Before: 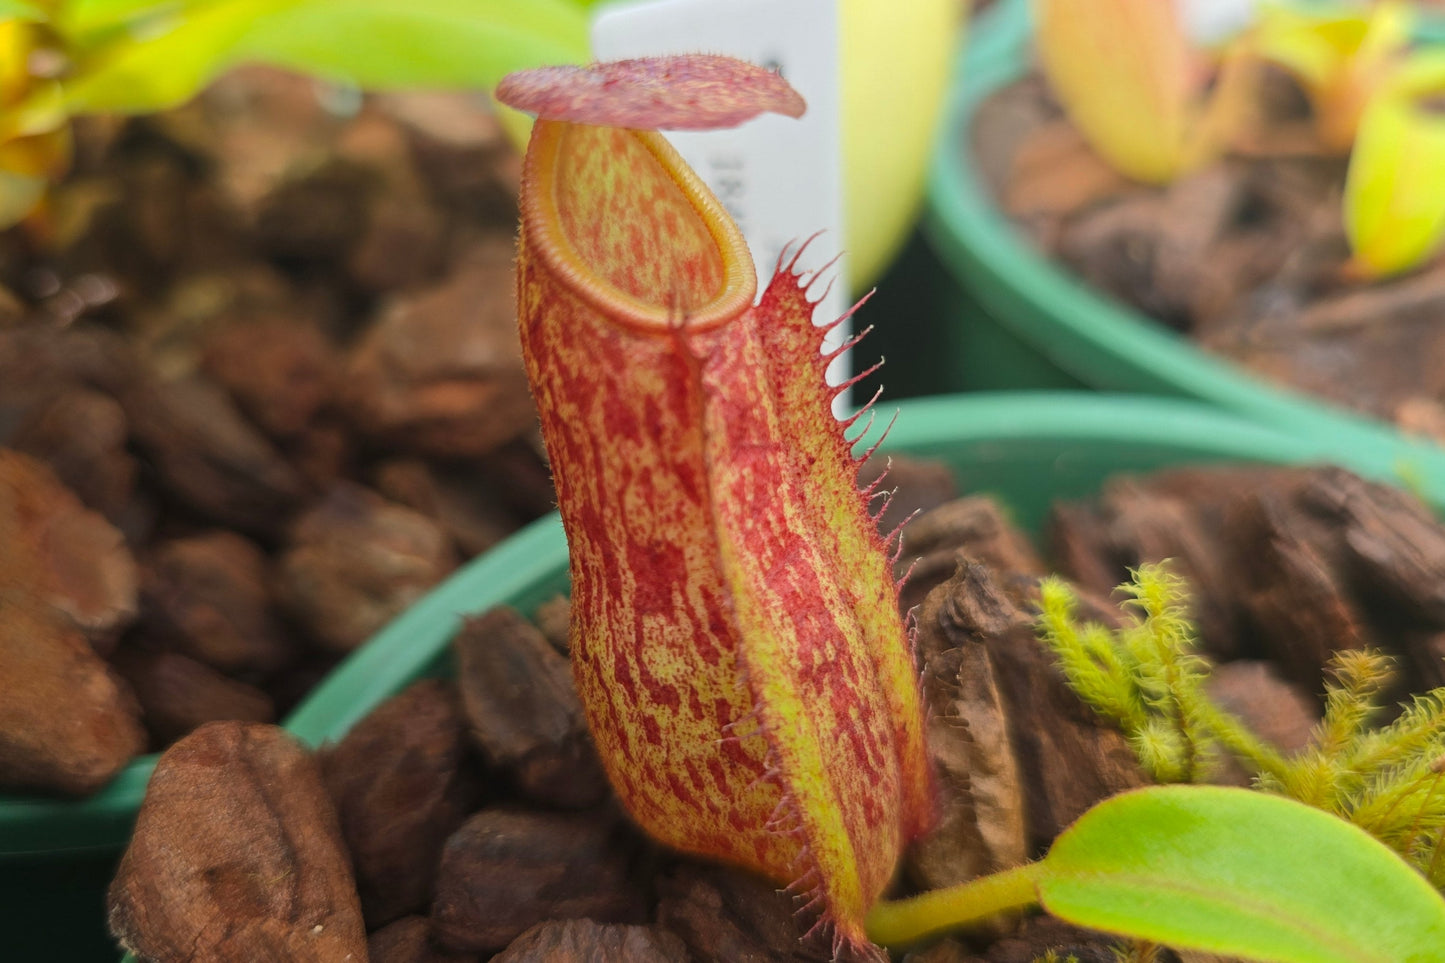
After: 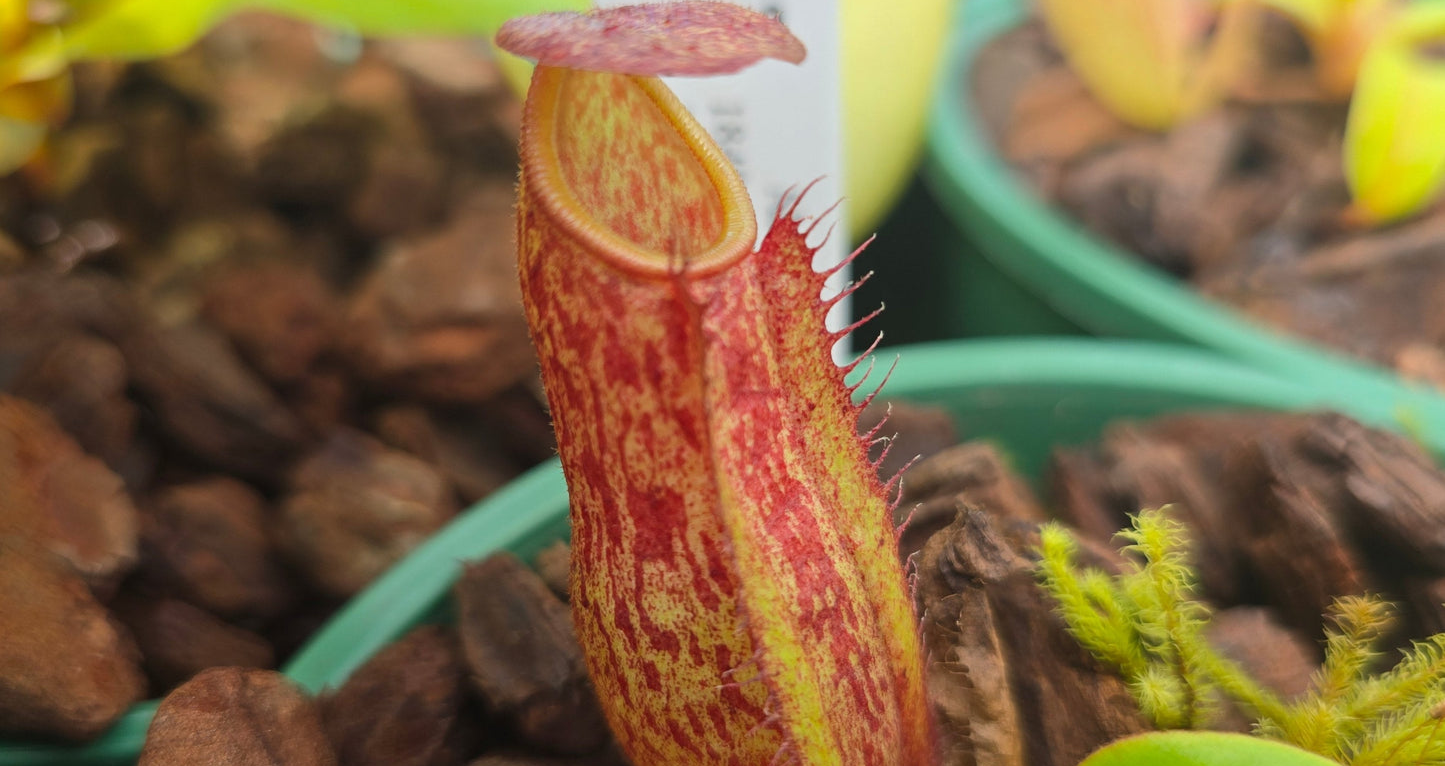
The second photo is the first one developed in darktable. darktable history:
crop and rotate: top 5.66%, bottom 14.763%
